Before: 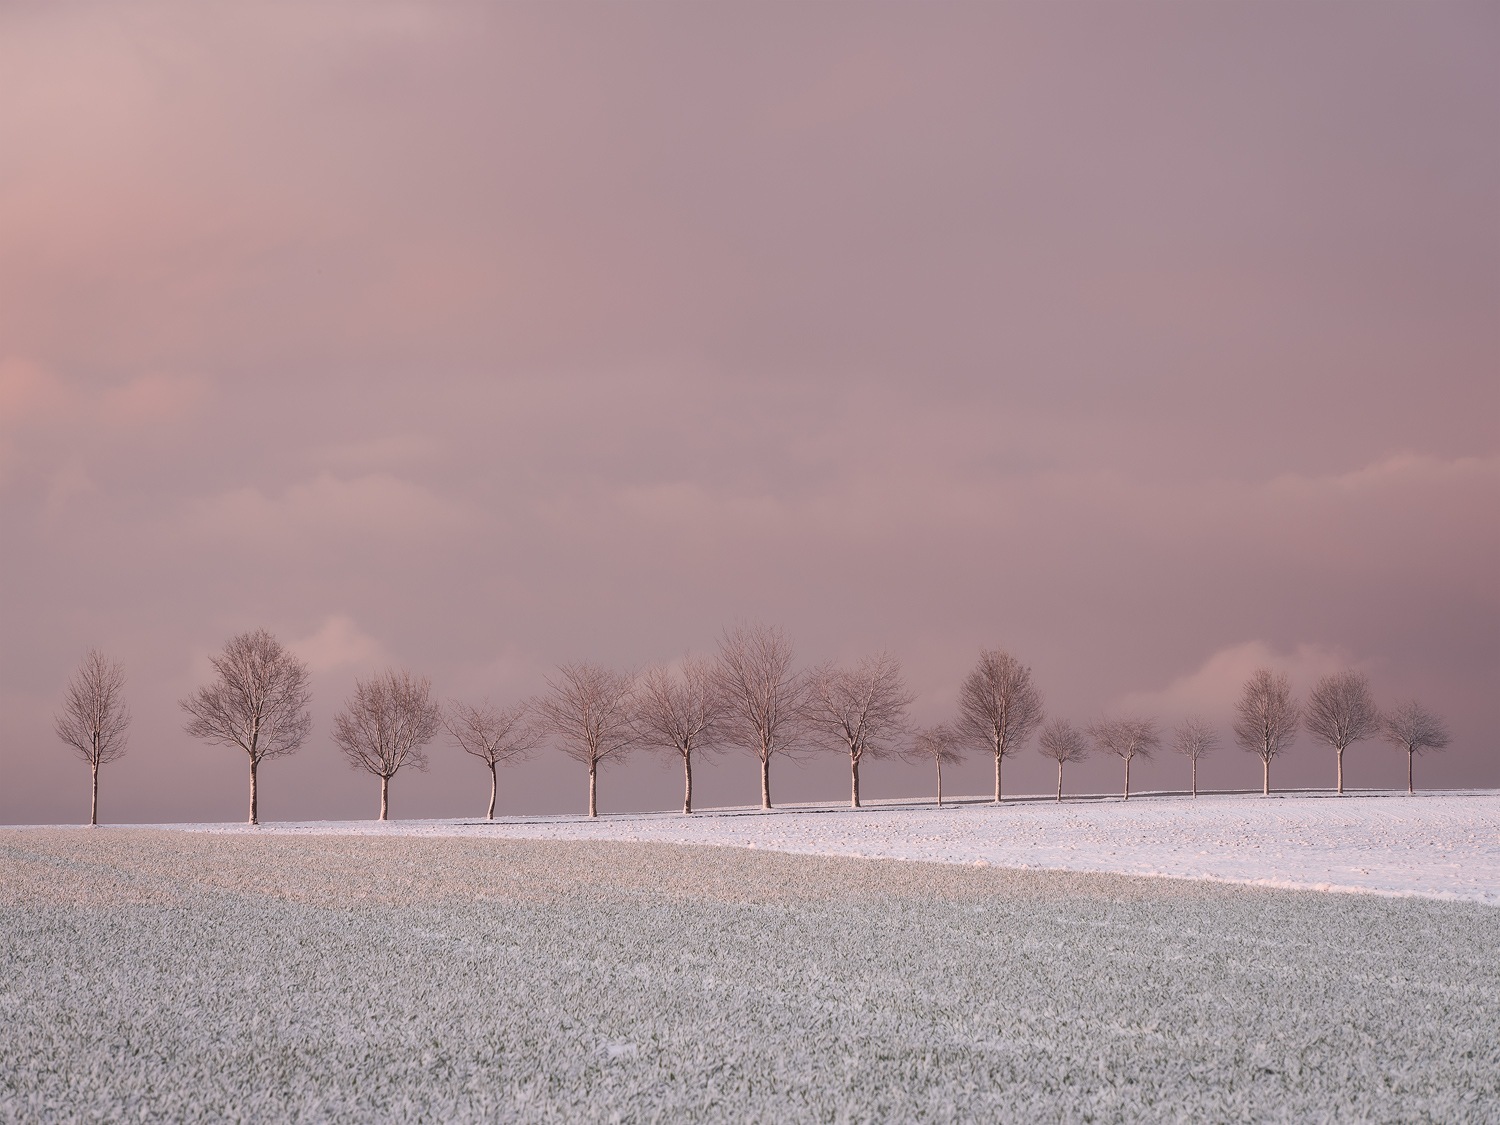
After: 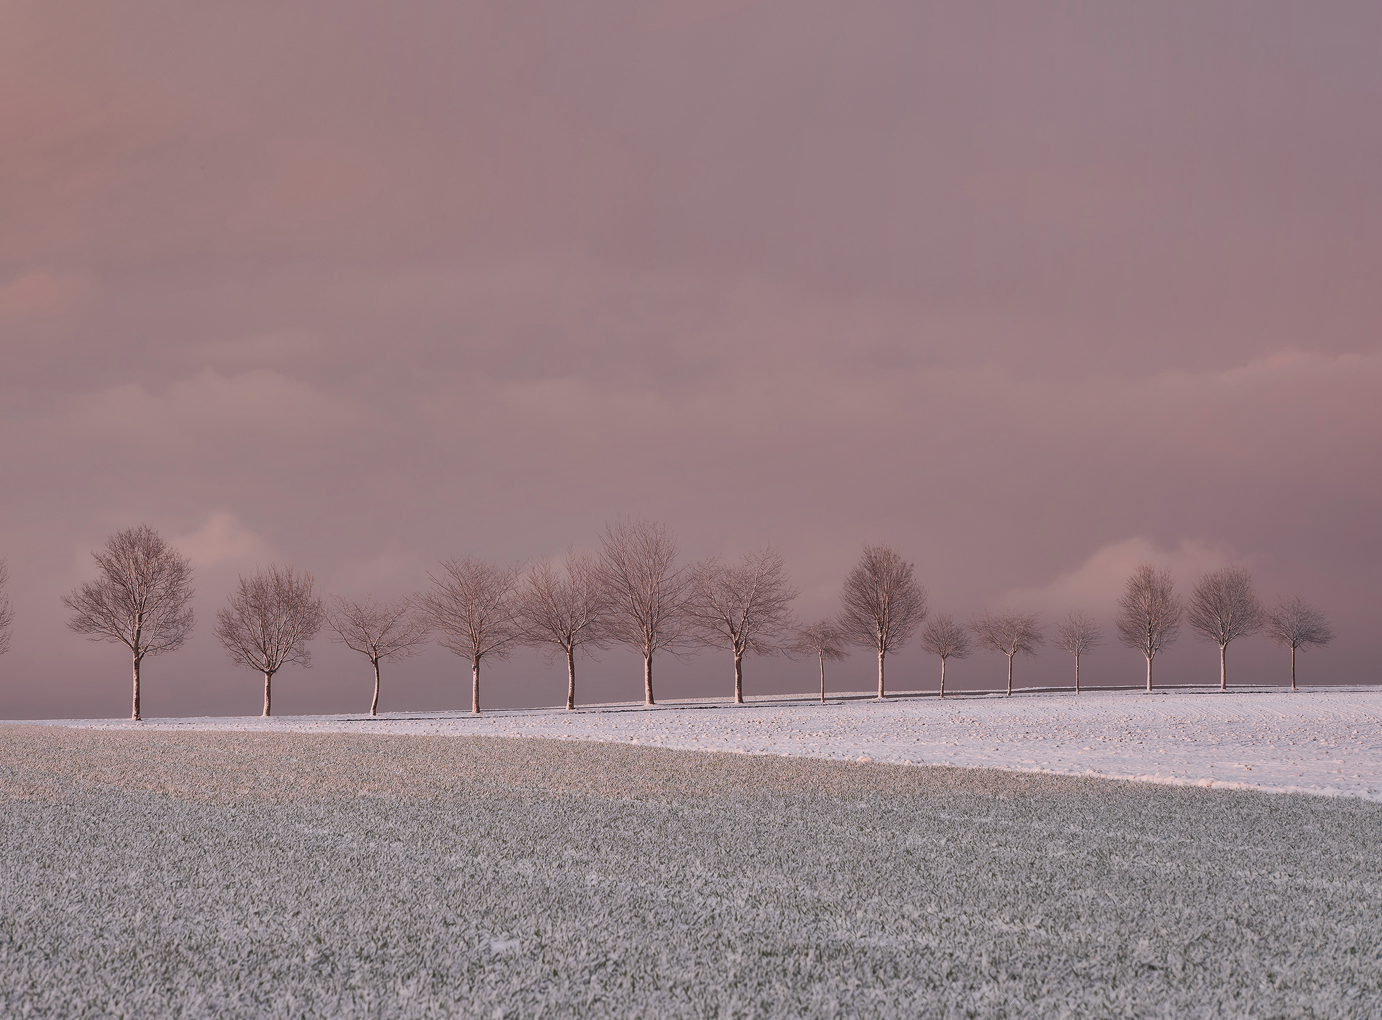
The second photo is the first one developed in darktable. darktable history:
crop and rotate: left 7.825%, top 9.312%
exposure: exposure -0.113 EV, compensate highlight preservation false
shadows and highlights: shadows 18.56, highlights -84.36, soften with gaussian
